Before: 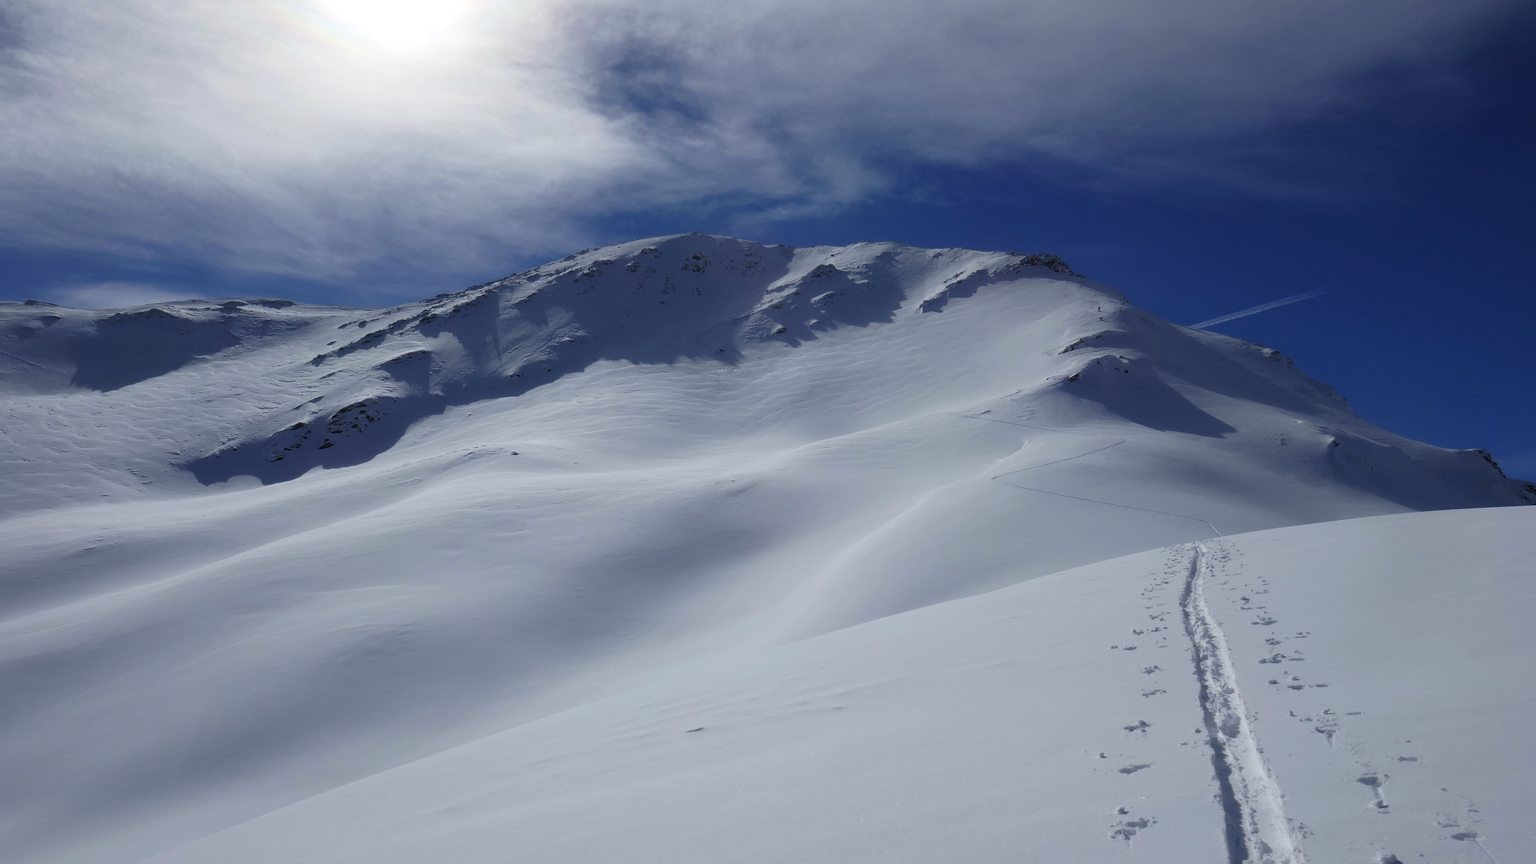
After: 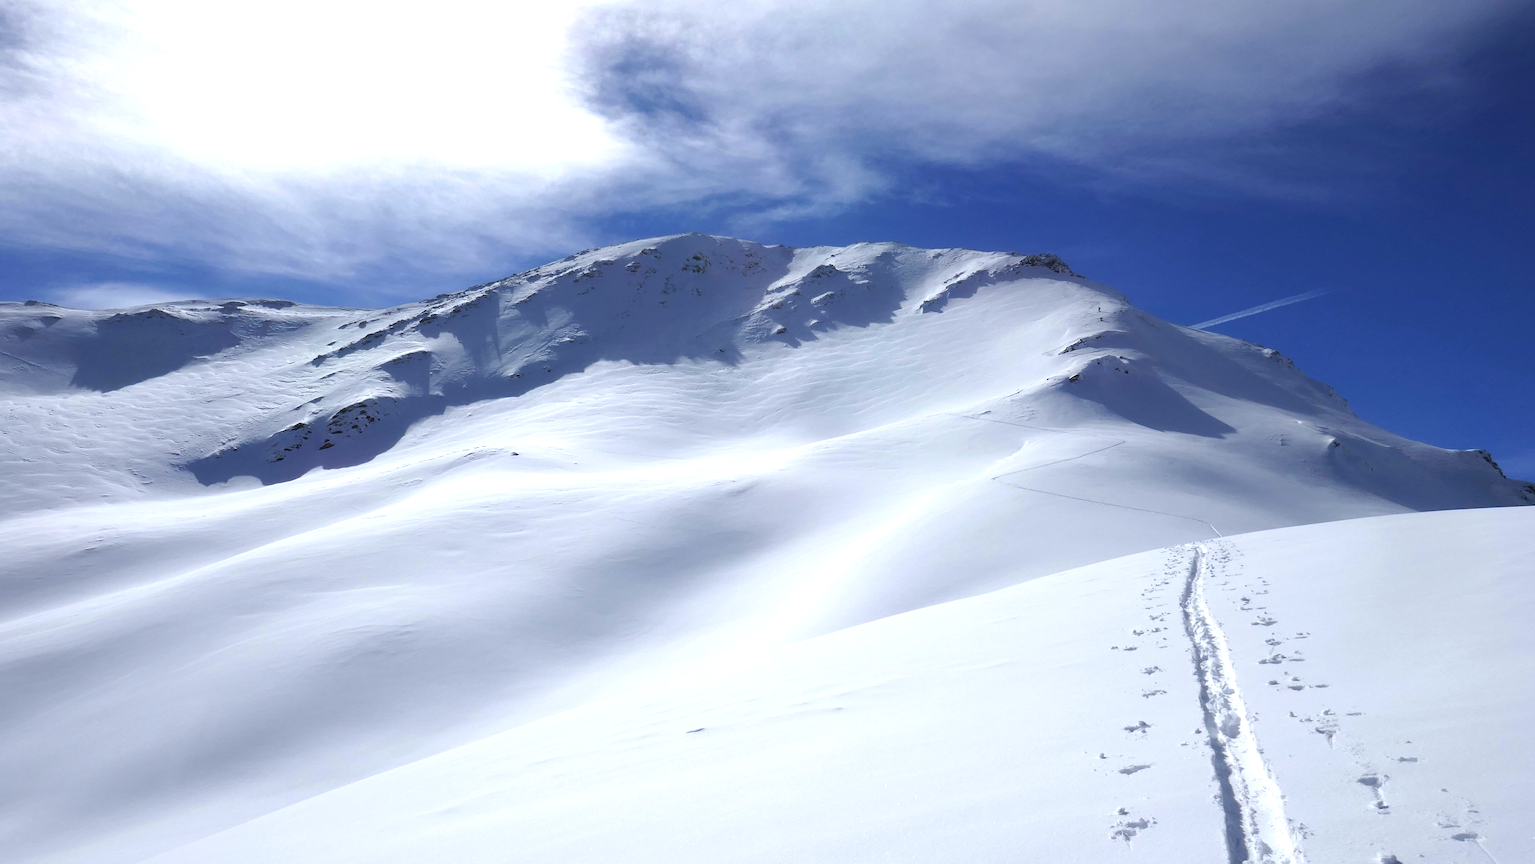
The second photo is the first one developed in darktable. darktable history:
exposure: exposure 1.16 EV, compensate exposure bias true, compensate highlight preservation false
